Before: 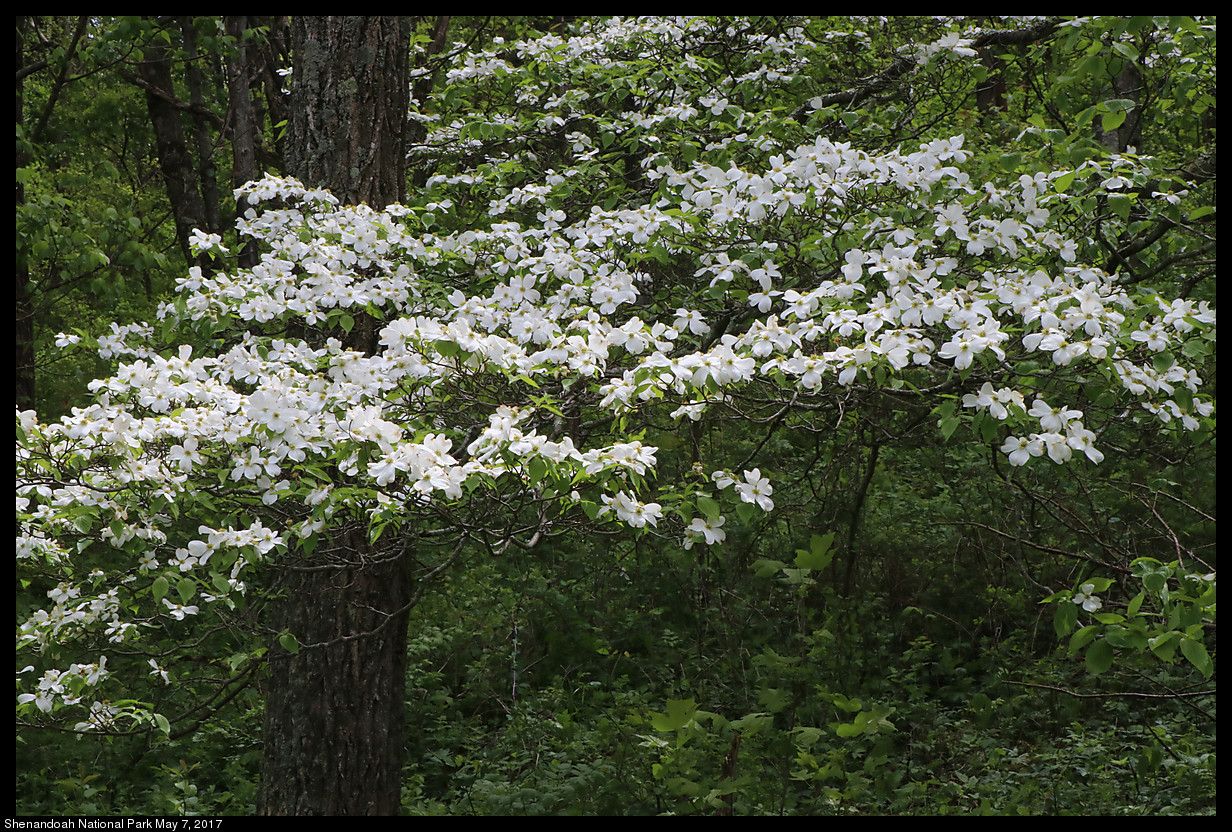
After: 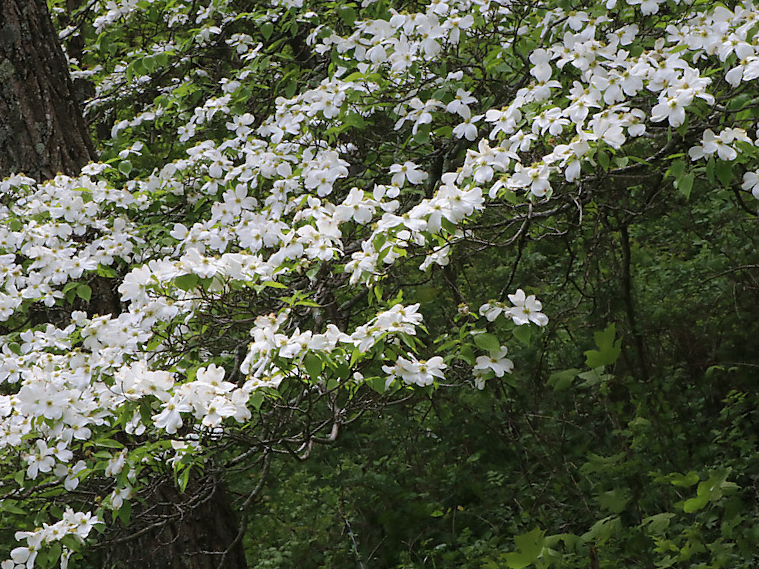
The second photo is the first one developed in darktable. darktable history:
crop and rotate: angle 19.93°, left 6.743%, right 4.176%, bottom 1.089%
